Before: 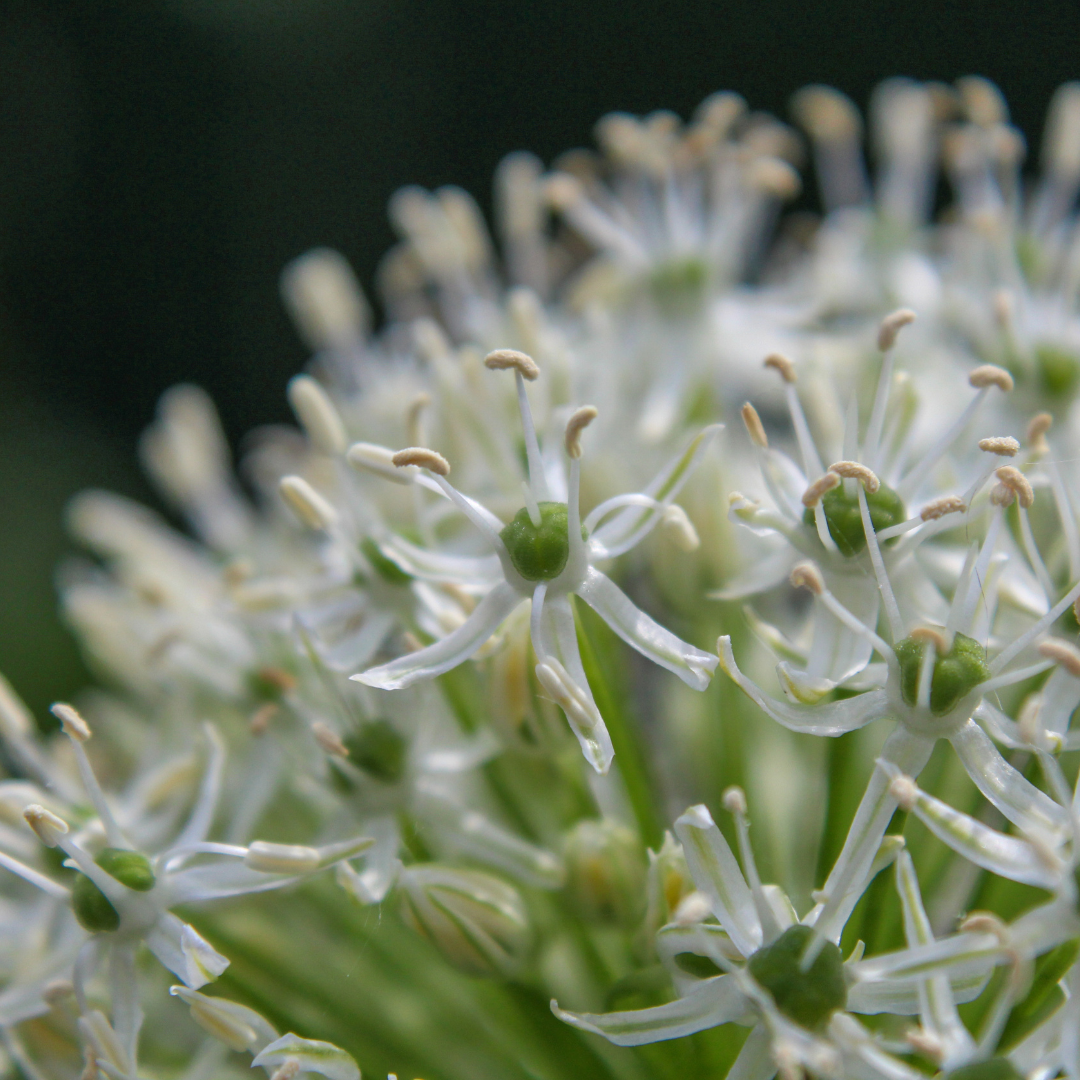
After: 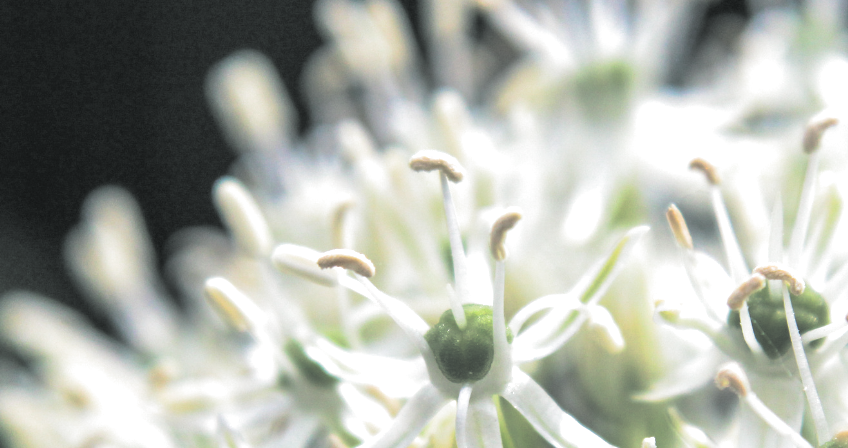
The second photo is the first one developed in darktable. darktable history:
exposure: black level correction 0, exposure 1 EV, compensate exposure bias true, compensate highlight preservation false
crop: left 7.036%, top 18.398%, right 14.379%, bottom 40.043%
split-toning: shadows › hue 190.8°, shadows › saturation 0.05, highlights › hue 54°, highlights › saturation 0.05, compress 0%
